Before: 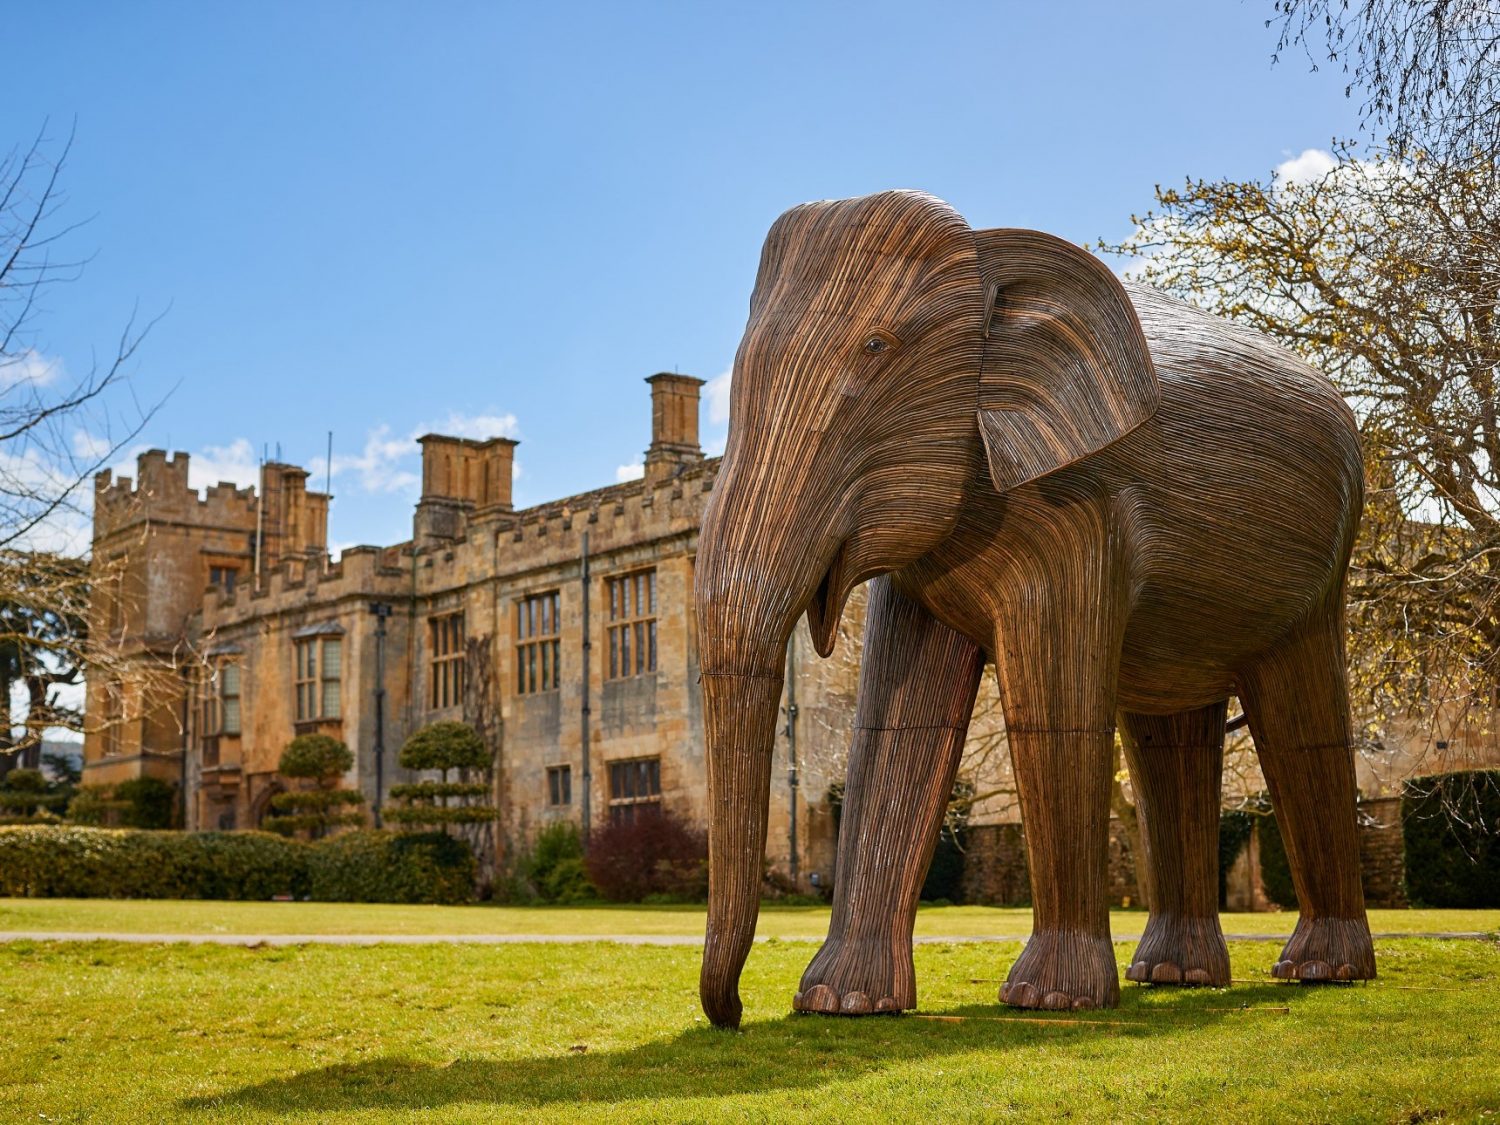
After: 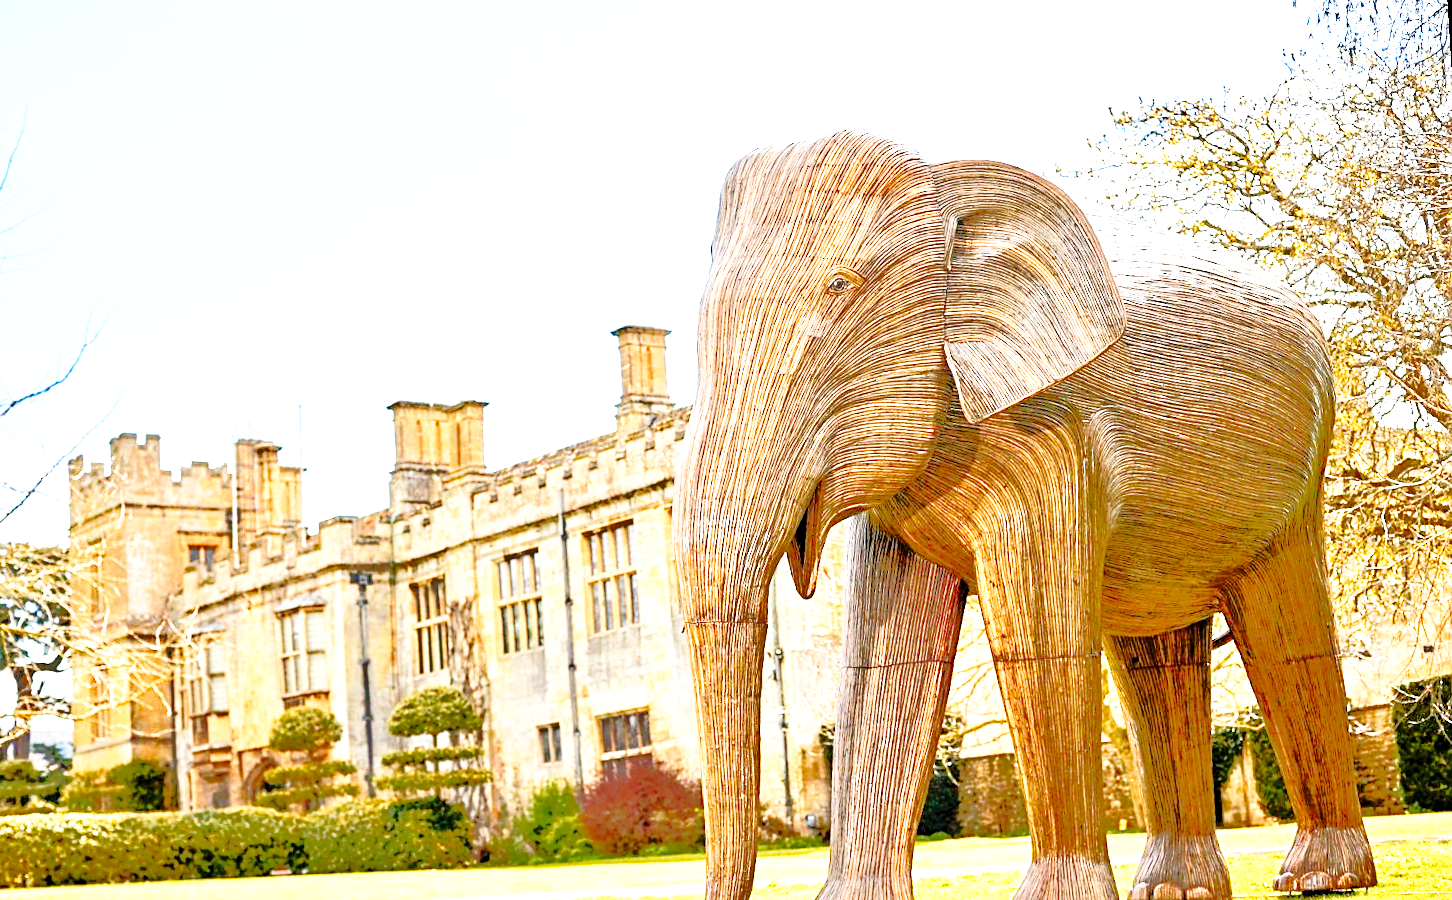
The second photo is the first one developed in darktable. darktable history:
base curve: curves: ch0 [(0, 0) (0.032, 0.037) (0.105, 0.228) (0.435, 0.76) (0.856, 0.983) (1, 1)], preserve colors none
exposure: black level correction 0.001, exposure 1.84 EV, compensate highlight preservation false
crop and rotate: top 0%, bottom 11.49%
contrast equalizer: y [[0.5, 0.504, 0.515, 0.527, 0.535, 0.534], [0.5 ×6], [0.491, 0.387, 0.179, 0.068, 0.068, 0.068], [0 ×5, 0.023], [0 ×6]]
rotate and perspective: rotation -3.52°, crop left 0.036, crop right 0.964, crop top 0.081, crop bottom 0.919
sharpen: amount 0.2
tone equalizer: -8 EV -0.528 EV, -7 EV -0.319 EV, -6 EV -0.083 EV, -5 EV 0.413 EV, -4 EV 0.985 EV, -3 EV 0.791 EV, -2 EV -0.01 EV, -1 EV 0.14 EV, +0 EV -0.012 EV, smoothing 1
